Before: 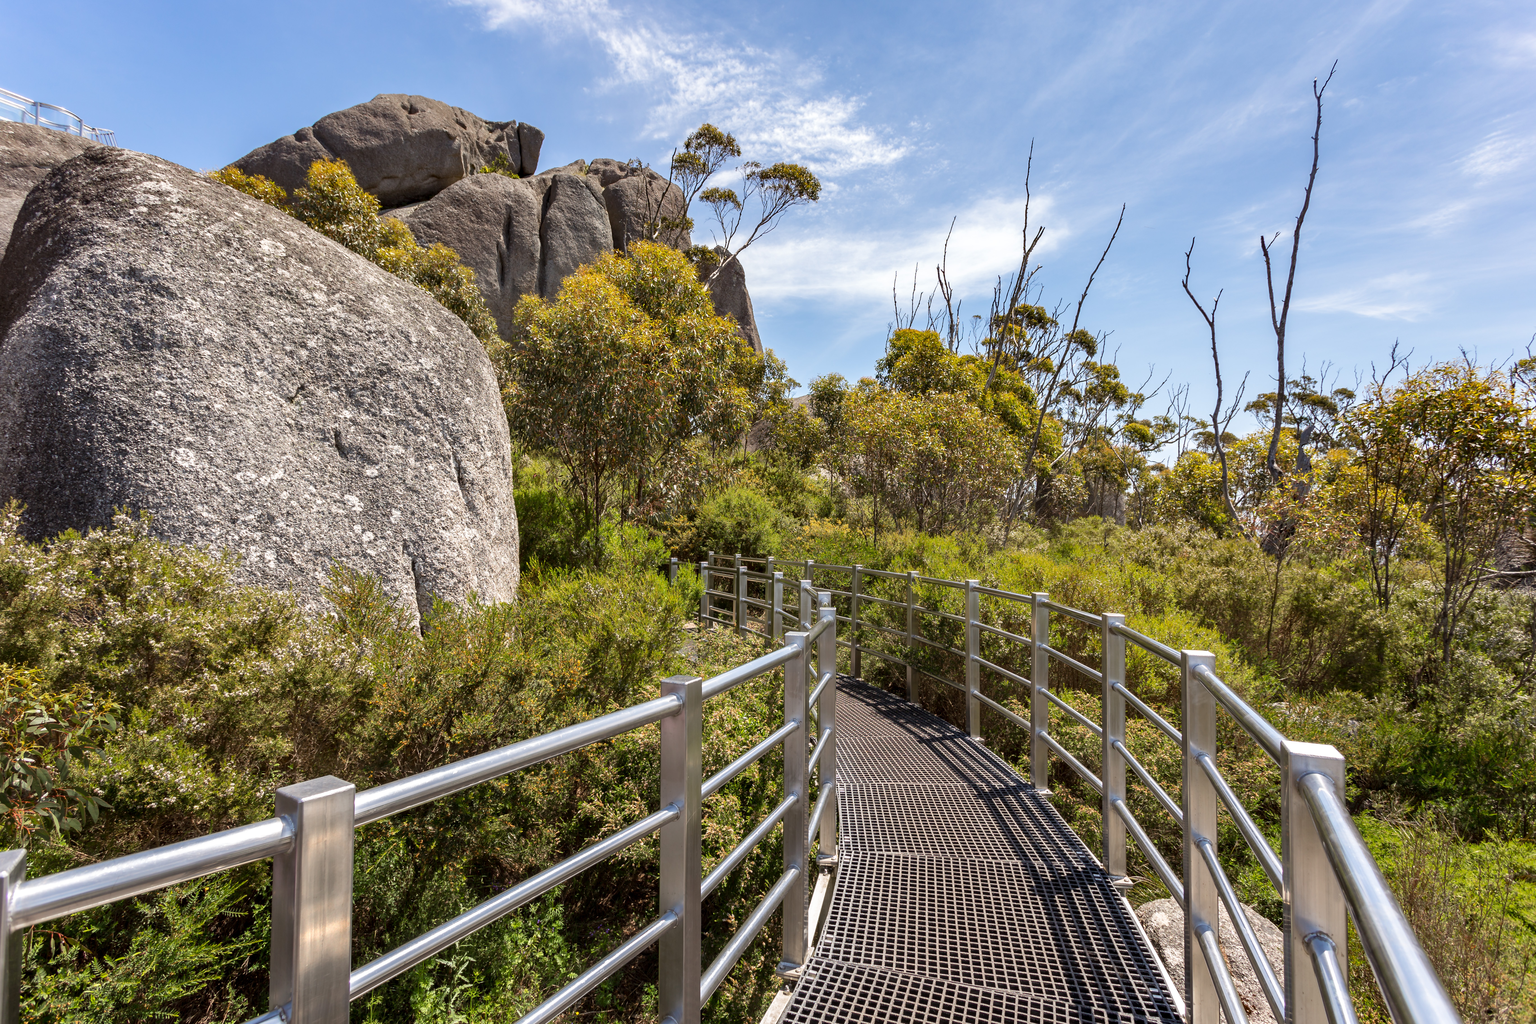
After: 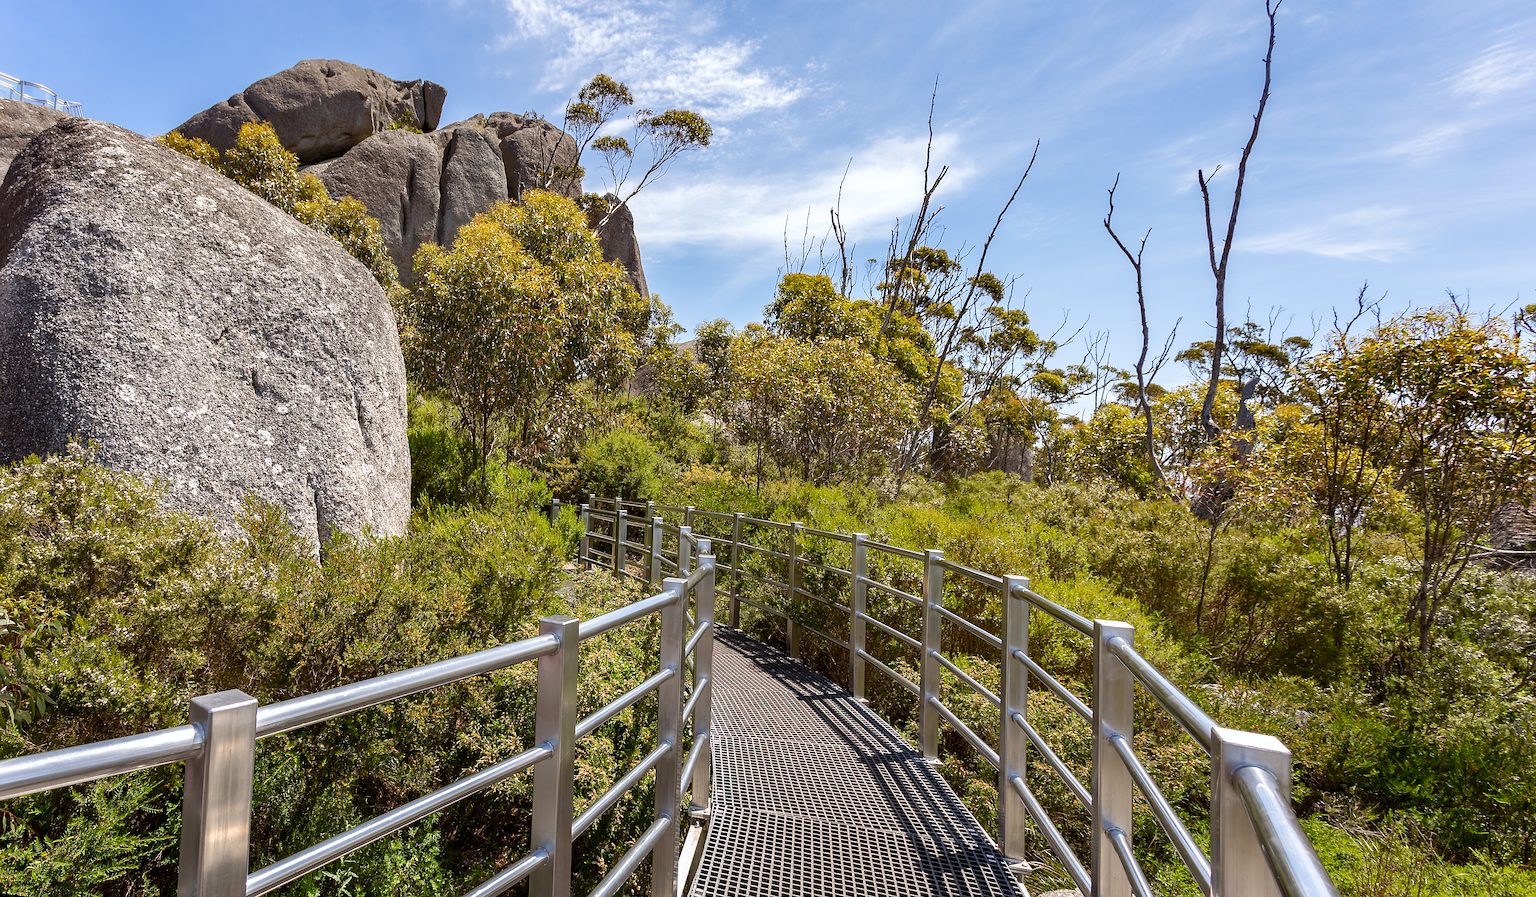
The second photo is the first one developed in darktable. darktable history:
color balance rgb: perceptual saturation grading › global saturation 20%, perceptual saturation grading › highlights -25%, perceptual saturation grading › shadows 25%
sharpen: on, module defaults
white balance: red 0.988, blue 1.017
rotate and perspective: rotation 1.69°, lens shift (vertical) -0.023, lens shift (horizontal) -0.291, crop left 0.025, crop right 0.988, crop top 0.092, crop bottom 0.842
